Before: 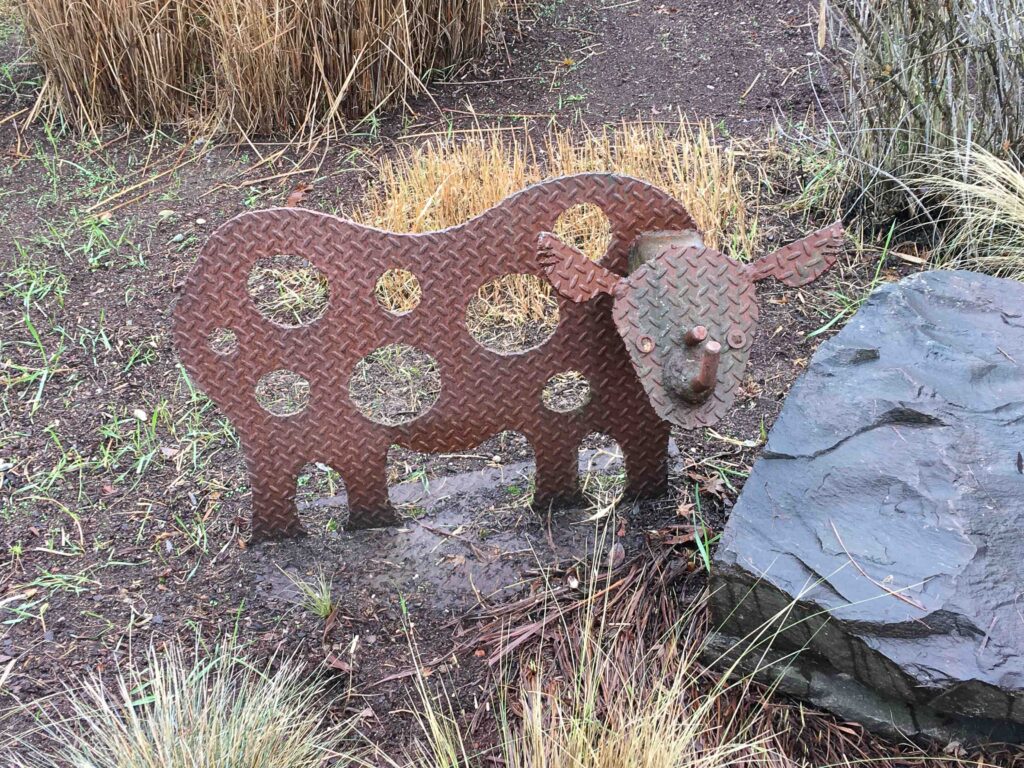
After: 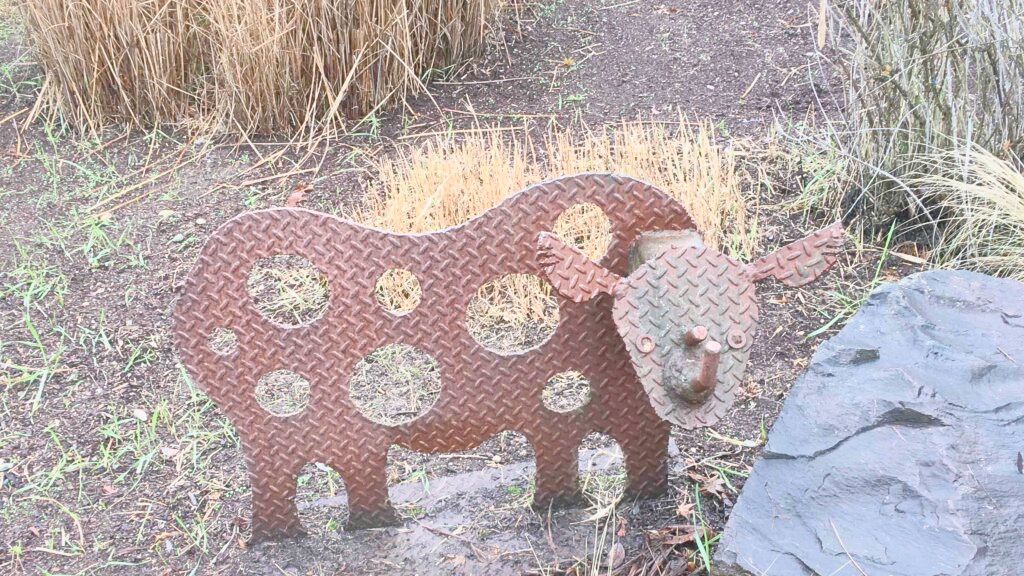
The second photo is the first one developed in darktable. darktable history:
shadows and highlights: shadows 40, highlights -60
contrast brightness saturation: contrast 0.43, brightness 0.56, saturation -0.19
color zones: curves: ch0 [(0, 0.5) (0.143, 0.5) (0.286, 0.5) (0.429, 0.5) (0.62, 0.489) (0.714, 0.445) (0.844, 0.496) (1, 0.5)]; ch1 [(0, 0.5) (0.143, 0.5) (0.286, 0.5) (0.429, 0.5) (0.571, 0.5) (0.714, 0.523) (0.857, 0.5) (1, 0.5)]
crop: bottom 24.967%
exposure: exposure 0.496 EV, compensate highlight preservation false
color balance rgb: shadows lift › chroma 1%, shadows lift › hue 113°, highlights gain › chroma 0.2%, highlights gain › hue 333°, perceptual saturation grading › global saturation 20%, perceptual saturation grading › highlights -50%, perceptual saturation grading › shadows 25%, contrast -30%
